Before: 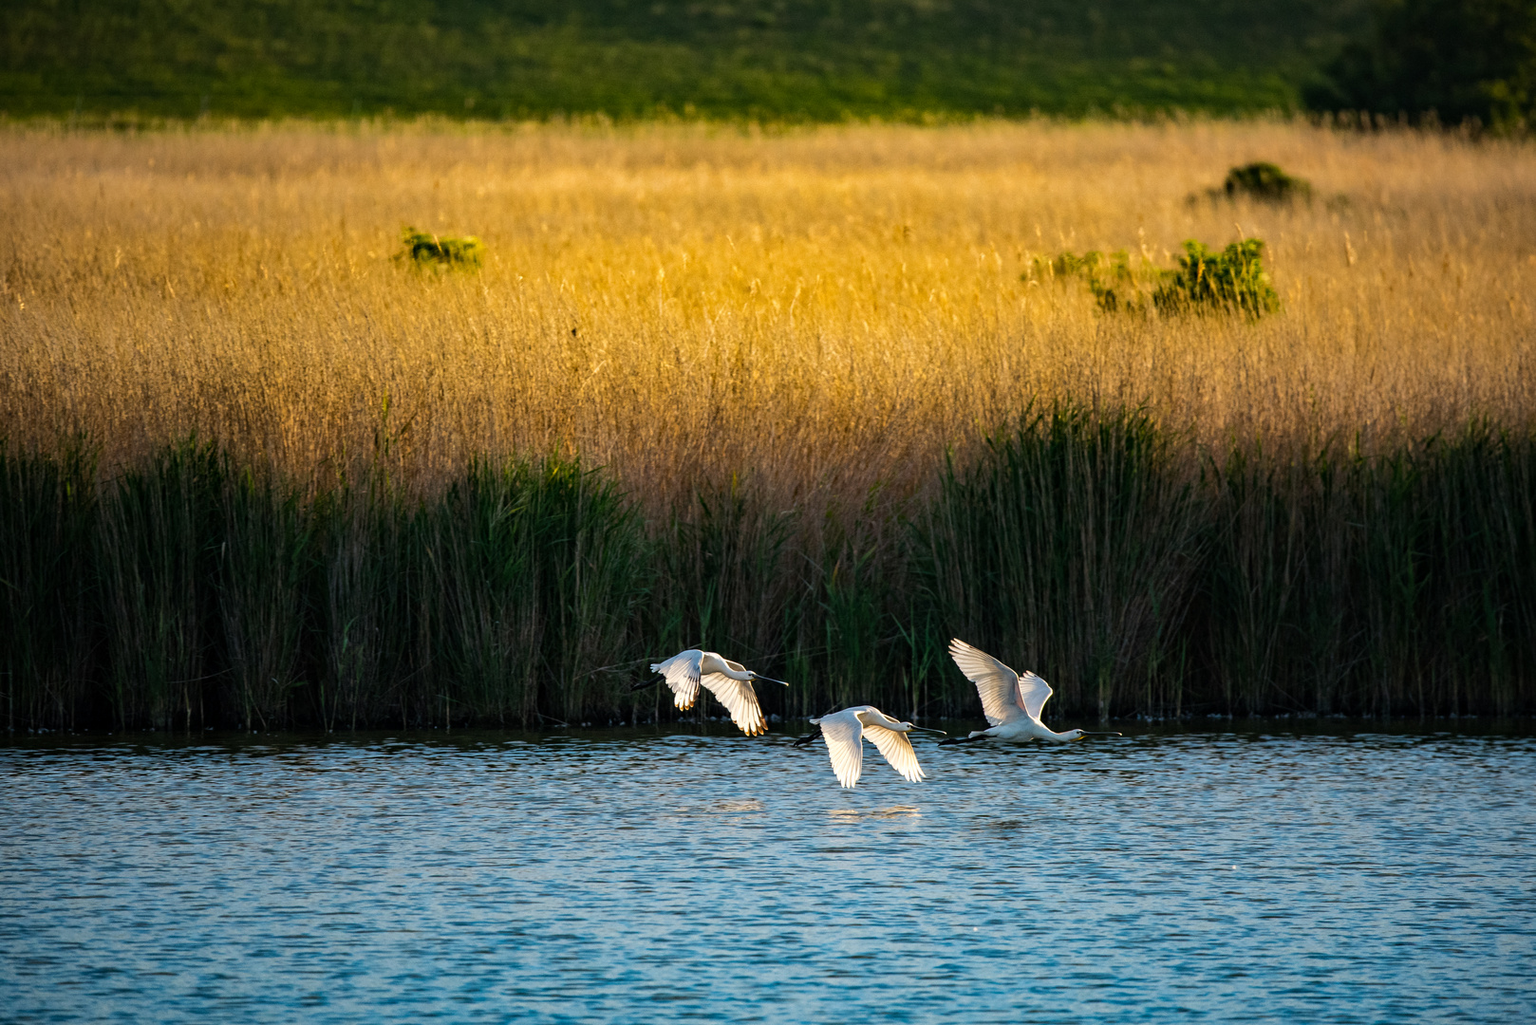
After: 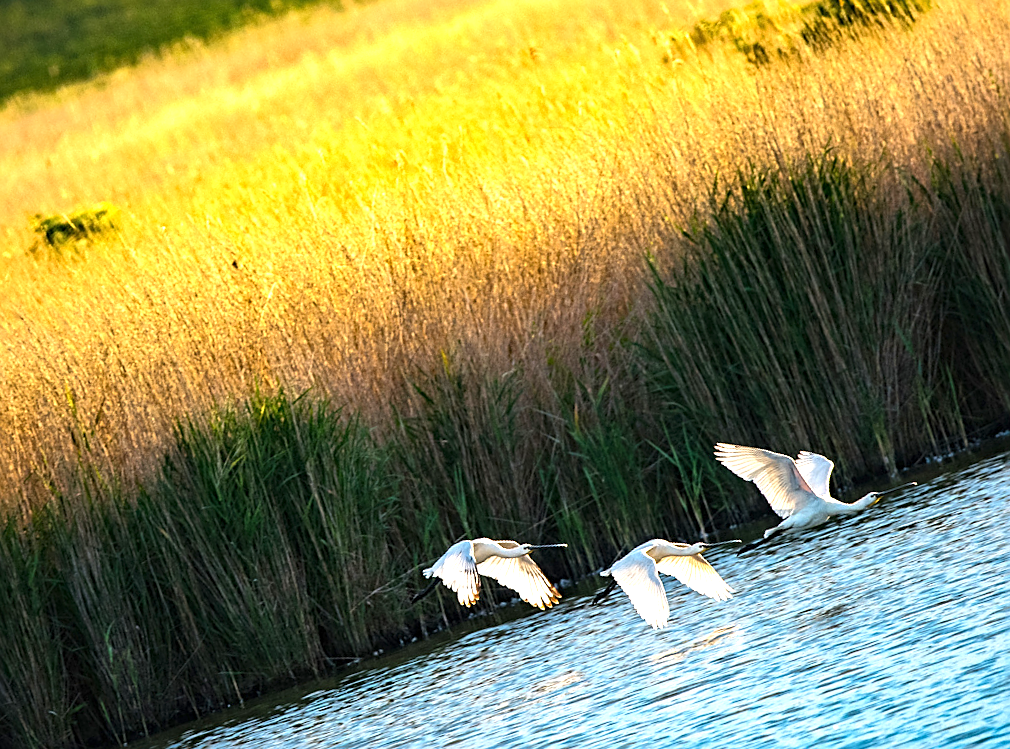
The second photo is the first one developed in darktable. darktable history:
crop and rotate: angle 18.51°, left 6.98%, right 4.118%, bottom 1.168%
exposure: black level correction 0, exposure 1.191 EV, compensate highlight preservation false
sharpen: amount 0.493
